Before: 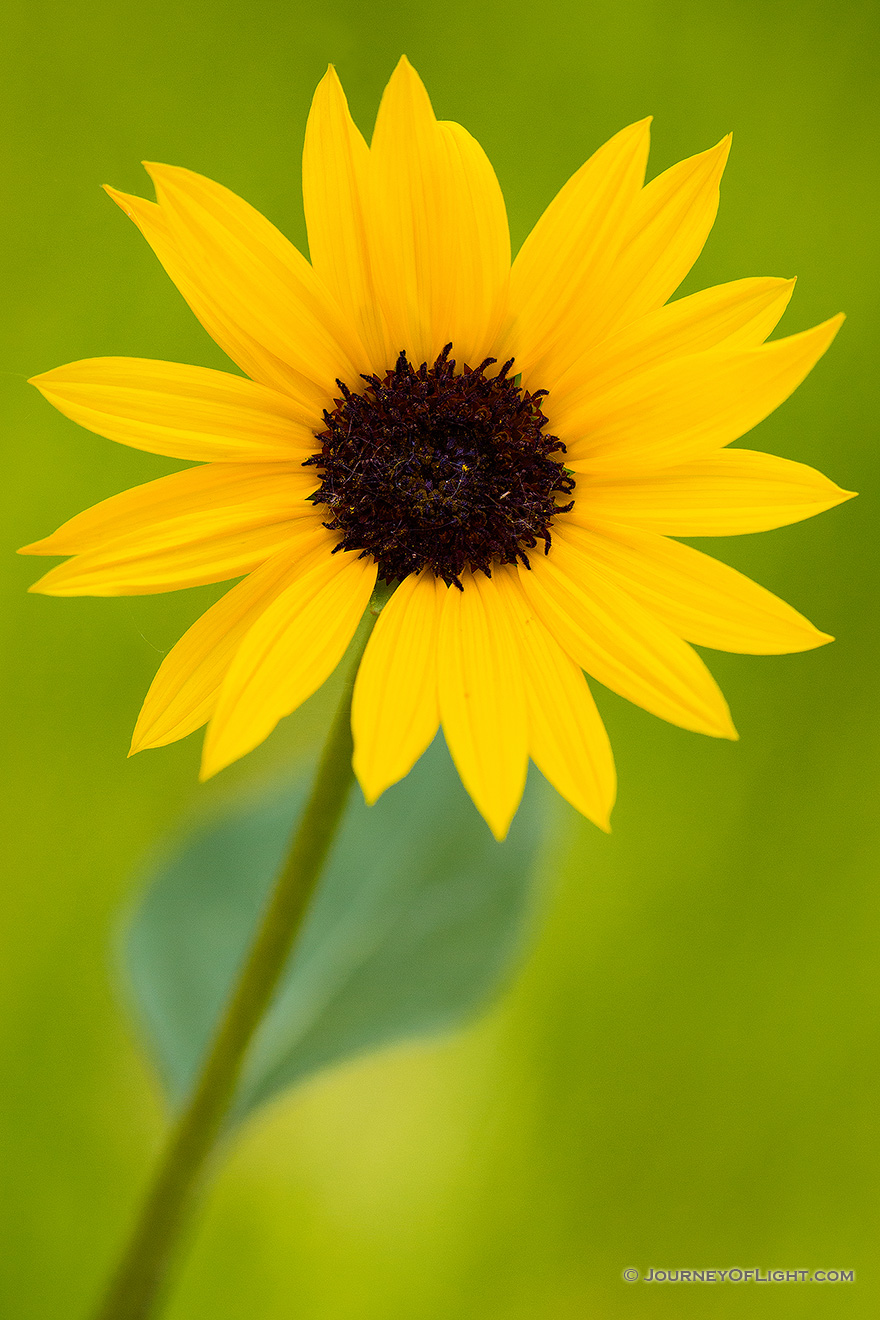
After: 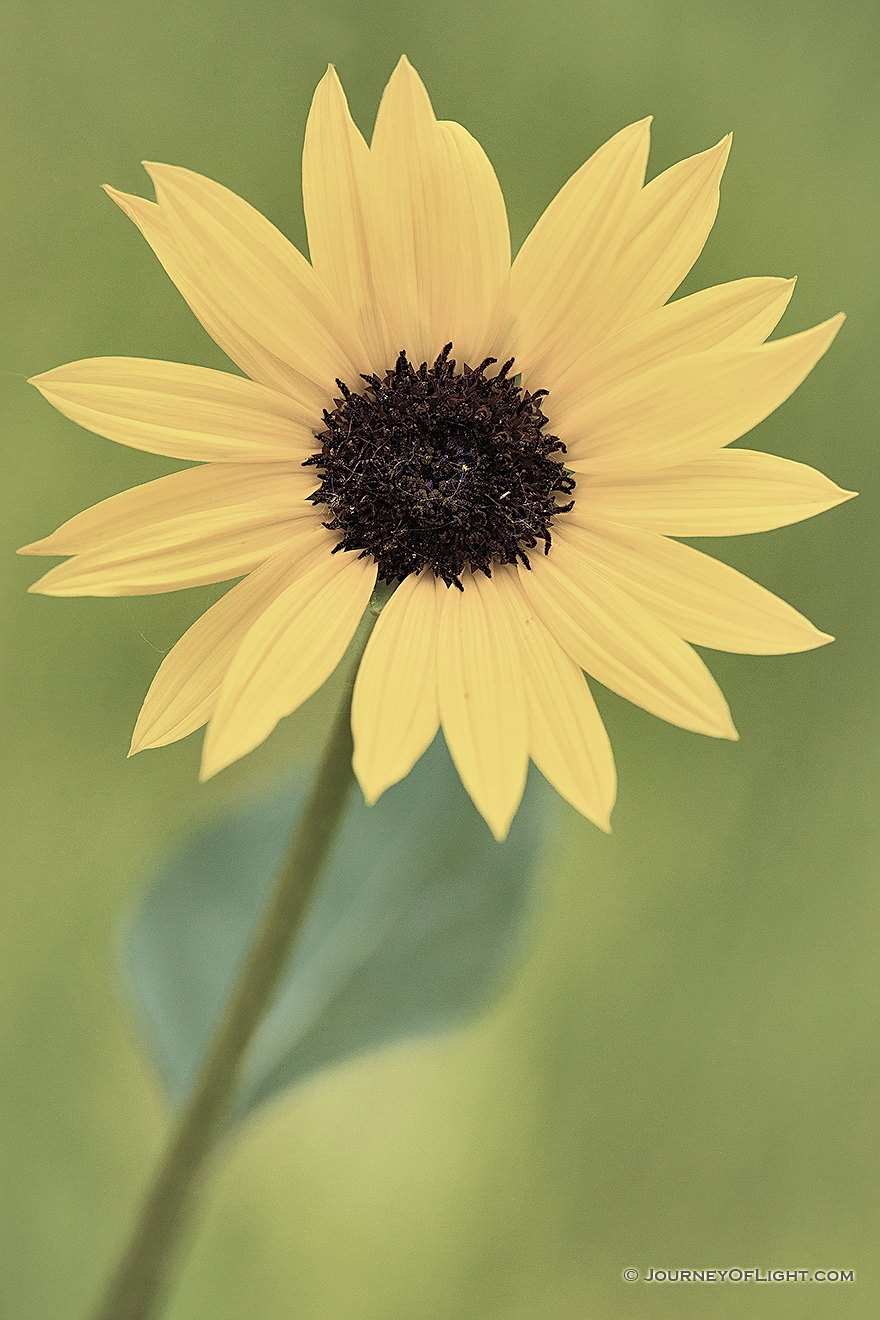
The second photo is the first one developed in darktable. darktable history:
color correction: highlights a* -2.49, highlights b* 2.6
contrast brightness saturation: brightness 0.19, saturation -0.511
shadows and highlights: radius 116.06, shadows 41.47, highlights -62.29, soften with gaussian
sharpen: on, module defaults
